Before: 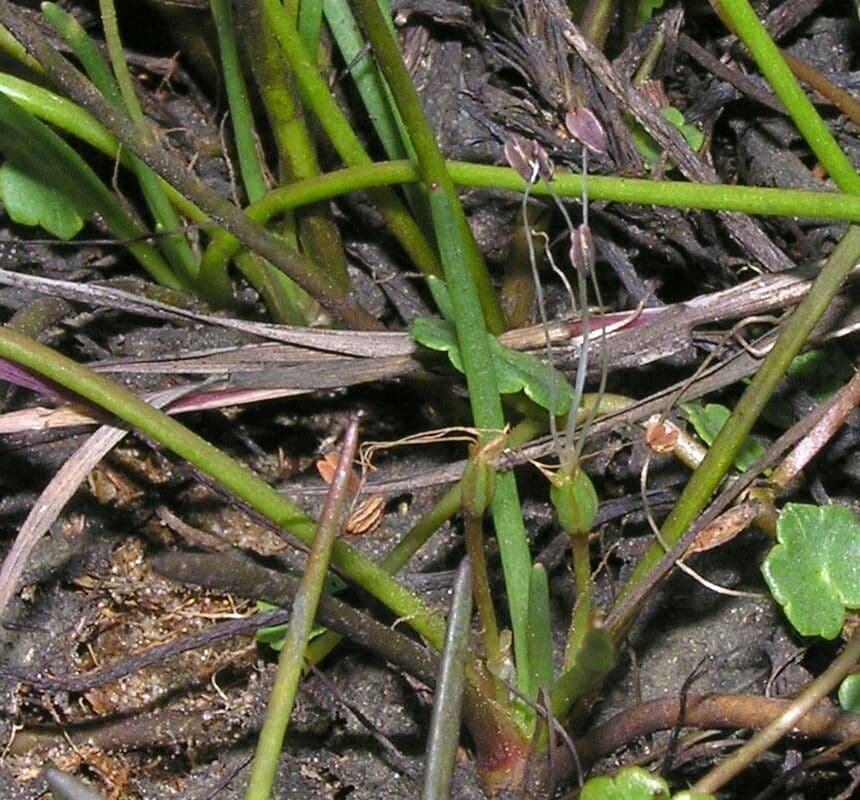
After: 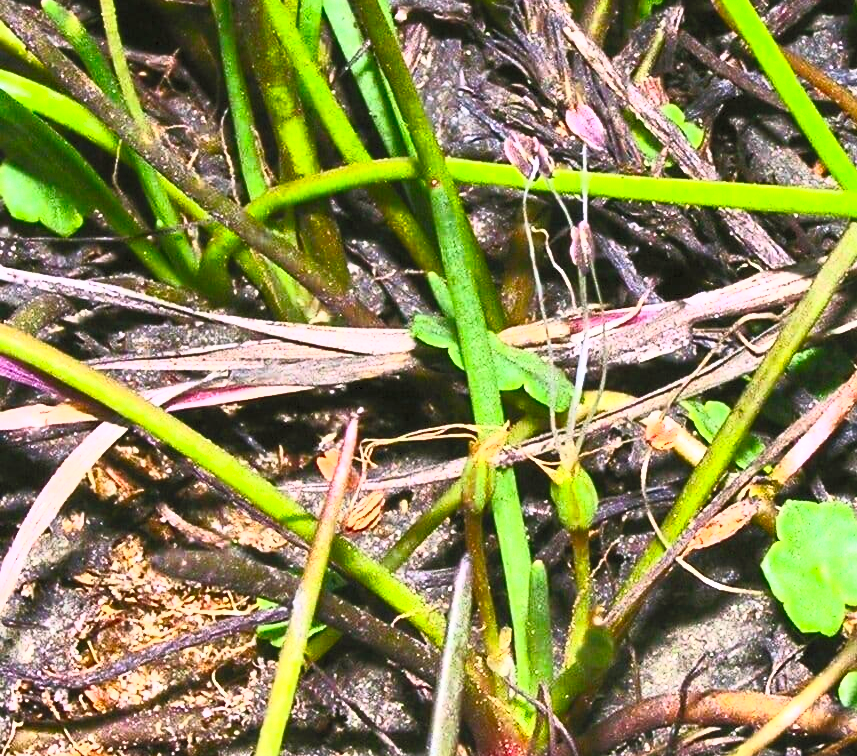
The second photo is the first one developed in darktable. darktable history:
color correction: highlights a* 2.94, highlights b* -1.14, shadows a* -0.095, shadows b* 2.58, saturation 0.977
contrast brightness saturation: contrast 0.981, brightness 0.988, saturation 0.996
shadows and highlights: shadows 36.4, highlights -27.6, soften with gaussian
crop: top 0.411%, right 0.259%, bottom 5.068%
